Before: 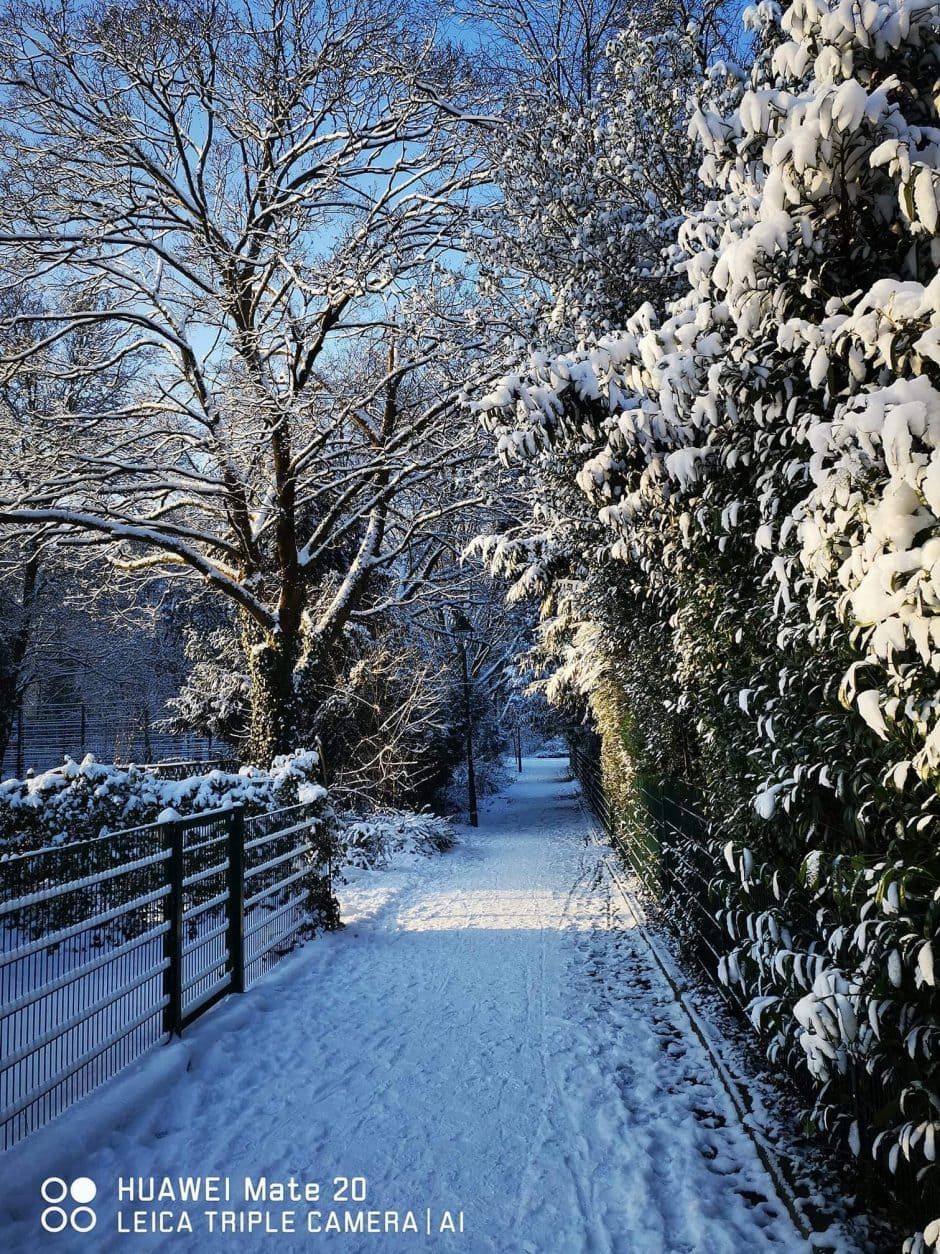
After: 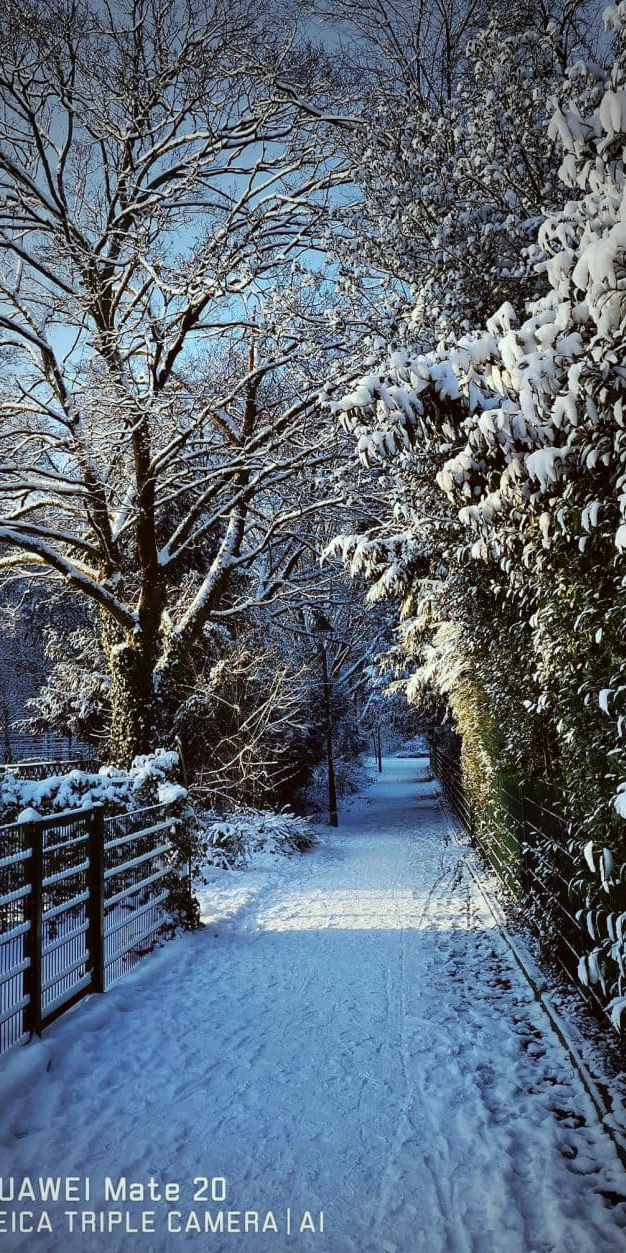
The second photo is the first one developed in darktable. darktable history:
color correction: highlights a* -4.98, highlights b* -3.76, shadows a* 3.83, shadows b* 4.08
crop and rotate: left 15.055%, right 18.278%
vignetting: fall-off start 64.63%, center (-0.034, 0.148), width/height ratio 0.881
